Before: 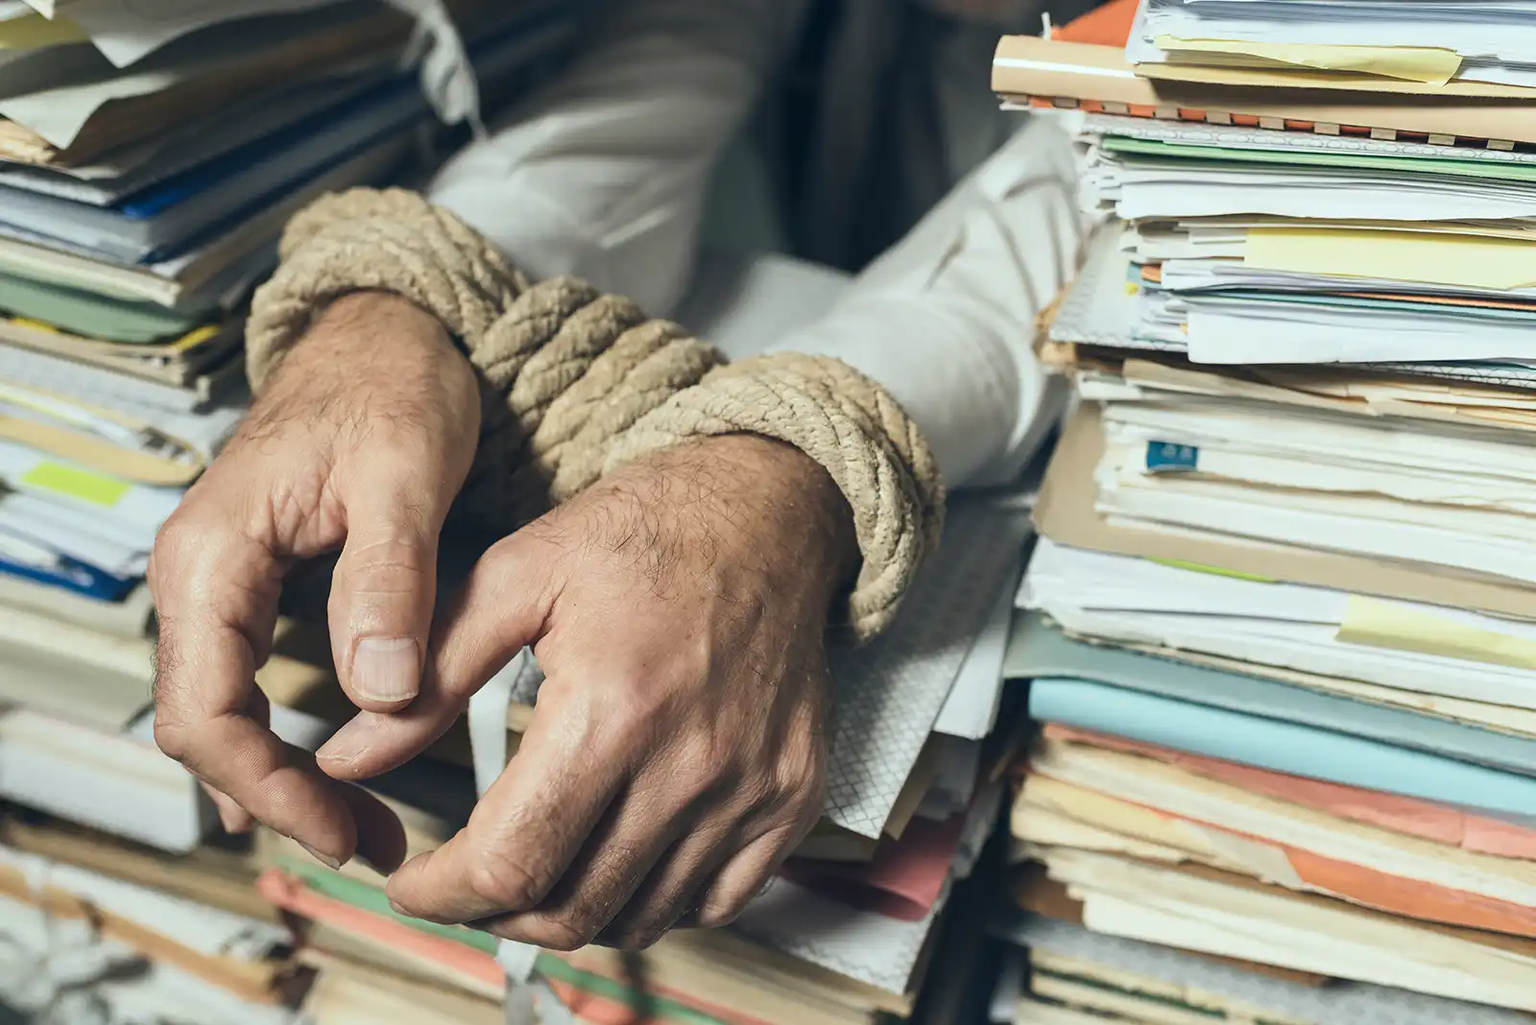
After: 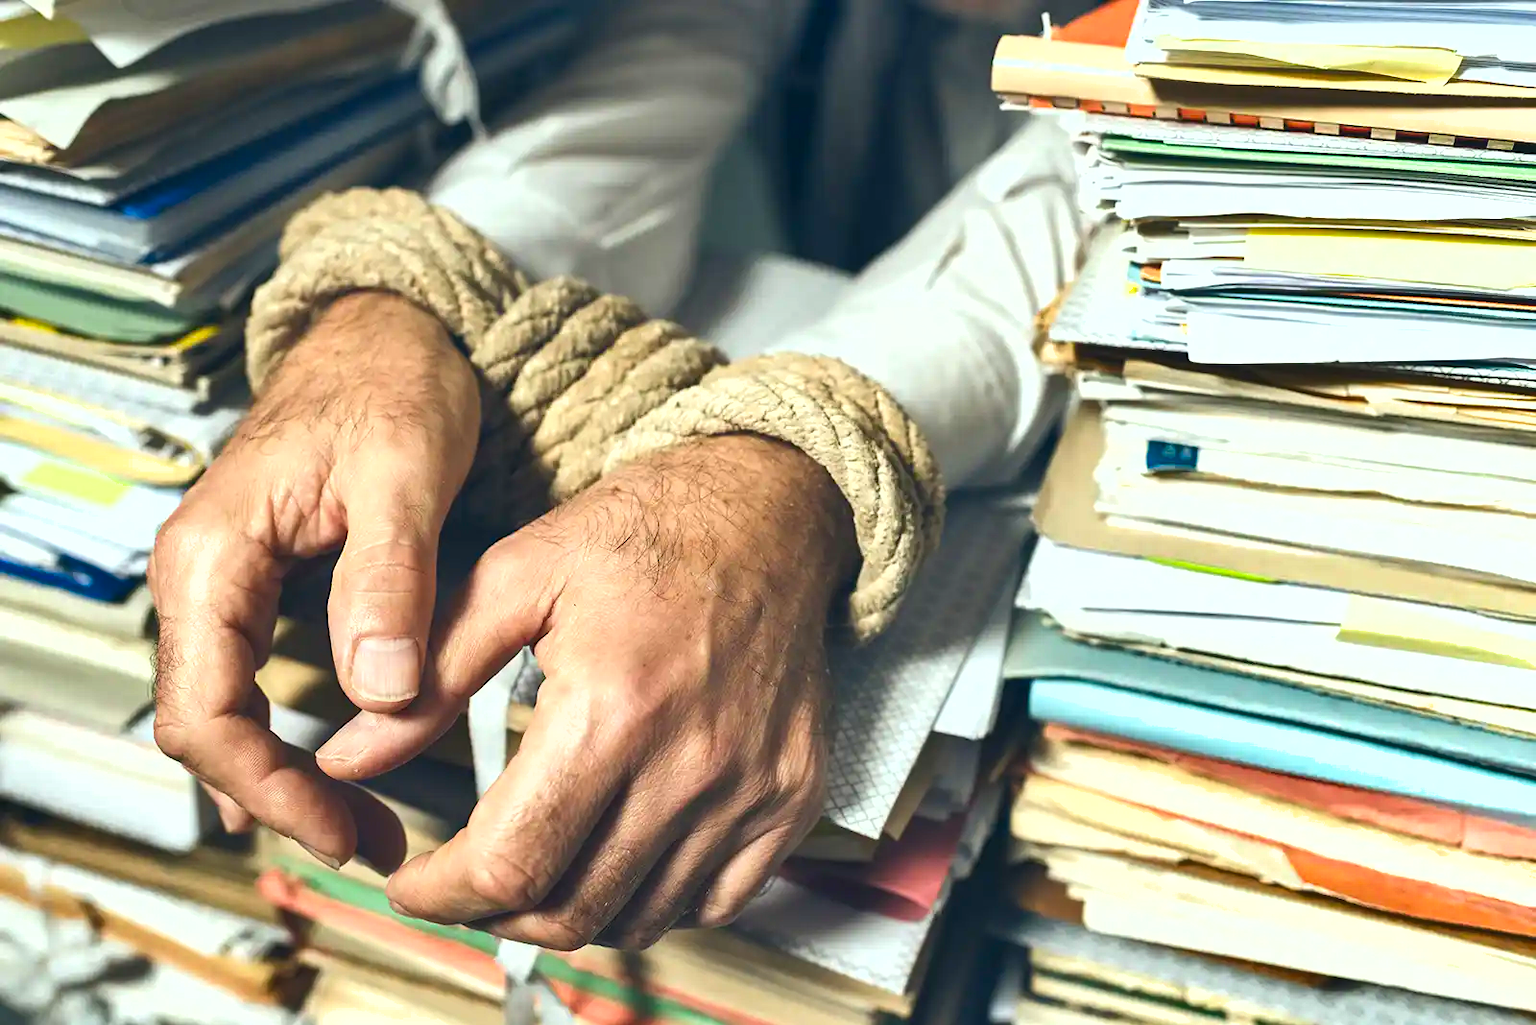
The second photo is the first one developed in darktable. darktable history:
exposure: exposure 0.661 EV, compensate highlight preservation false
shadows and highlights: low approximation 0.01, soften with gaussian
contrast brightness saturation: brightness -0.02, saturation 0.35
